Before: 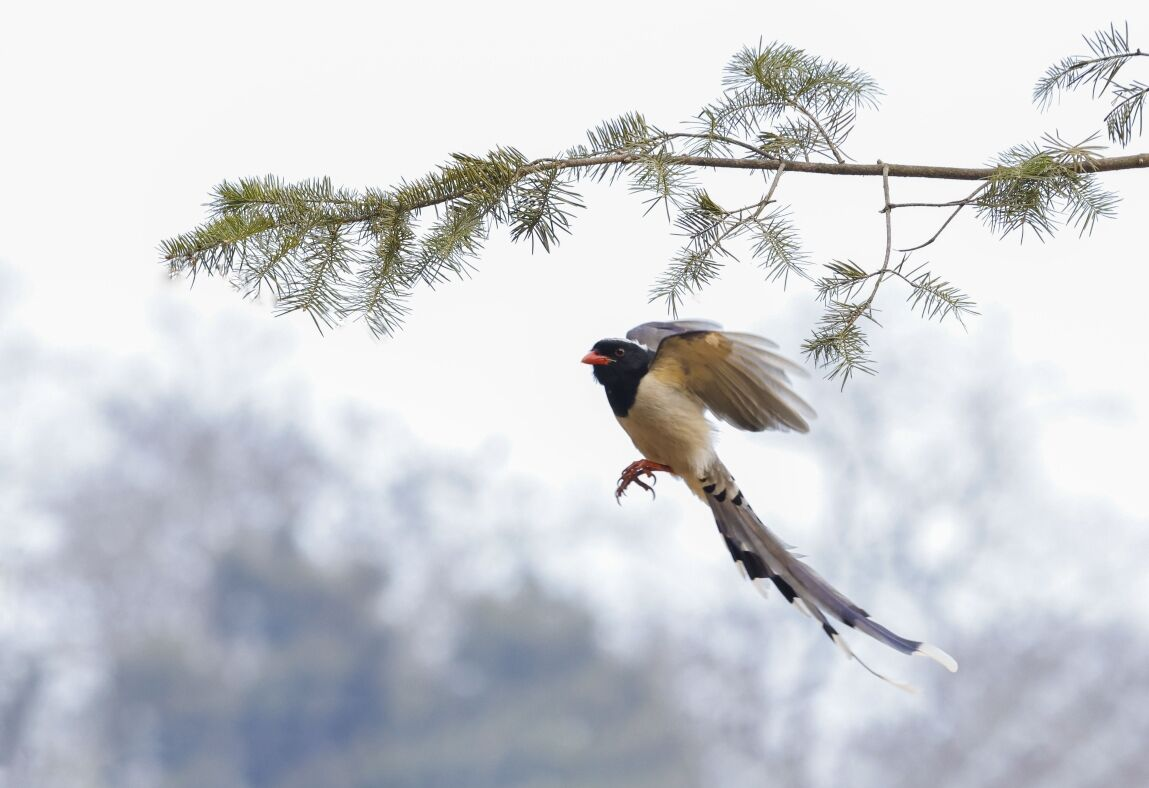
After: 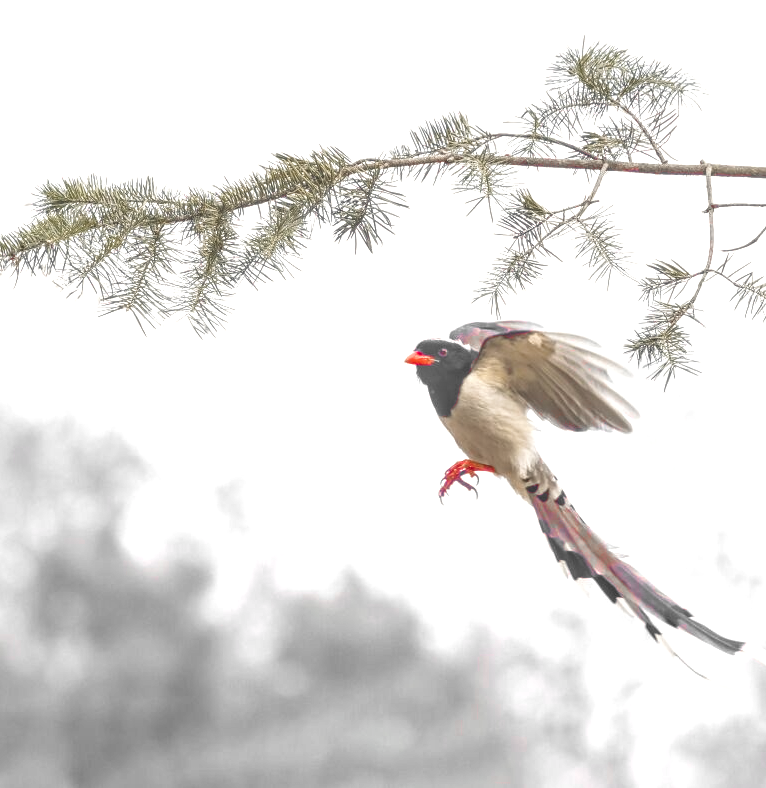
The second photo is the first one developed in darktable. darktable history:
tone equalizer: -8 EV -1.84 EV, -7 EV -1.16 EV, -6 EV -1.62 EV, smoothing diameter 25%, edges refinement/feathering 10, preserve details guided filter
crop and rotate: left 15.446%, right 17.836%
local contrast: highlights 0%, shadows 0%, detail 133%
color zones: curves: ch1 [(0, 0.831) (0.08, 0.771) (0.157, 0.268) (0.241, 0.207) (0.562, -0.005) (0.714, -0.013) (0.876, 0.01) (1, 0.831)]
color balance rgb: shadows lift › chroma 3%, shadows lift › hue 280.8°, power › hue 330°, highlights gain › chroma 3%, highlights gain › hue 75.6°, global offset › luminance 1.5%, perceptual saturation grading › global saturation 20%, perceptual saturation grading › highlights -25%, perceptual saturation grading › shadows 50%, global vibrance 30%
velvia: strength 27%
exposure: exposure 0.64 EV, compensate highlight preservation false
